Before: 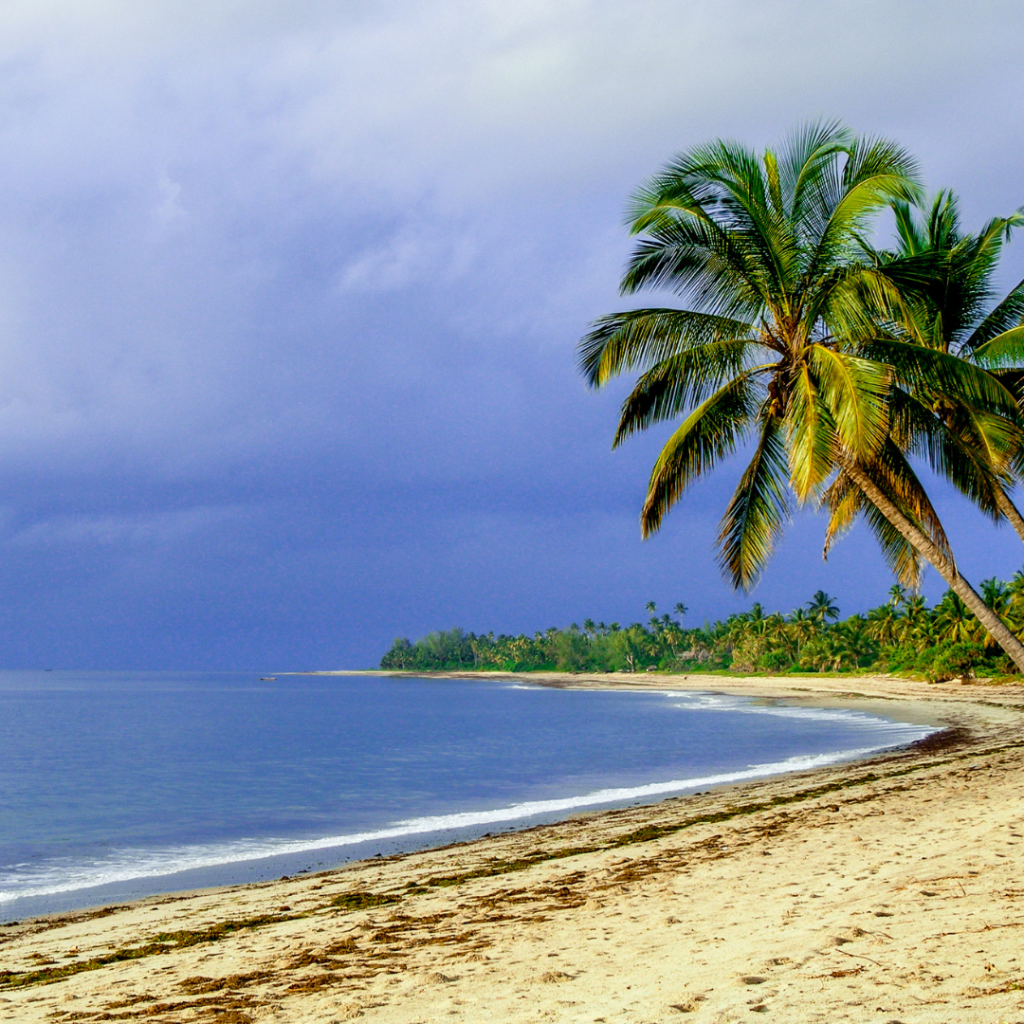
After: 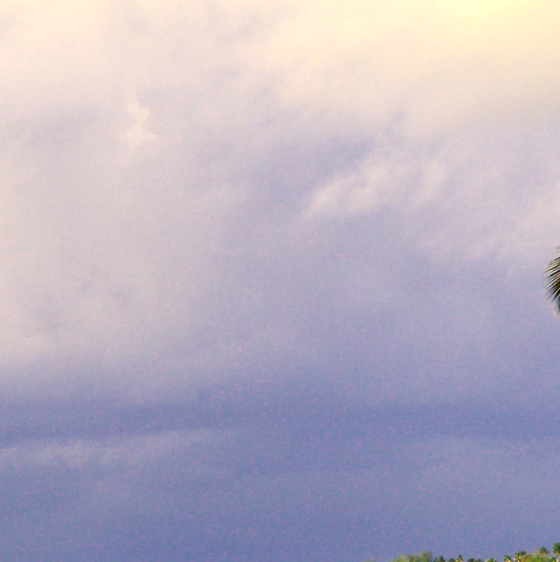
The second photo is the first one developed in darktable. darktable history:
white balance: red 1.138, green 0.996, blue 0.812
exposure: black level correction 0.001, exposure 0.5 EV, compensate exposure bias true, compensate highlight preservation false
crop and rotate: left 3.047%, top 7.509%, right 42.236%, bottom 37.598%
rgb levels: mode RGB, independent channels, levels [[0, 0.5, 1], [0, 0.521, 1], [0, 0.536, 1]]
